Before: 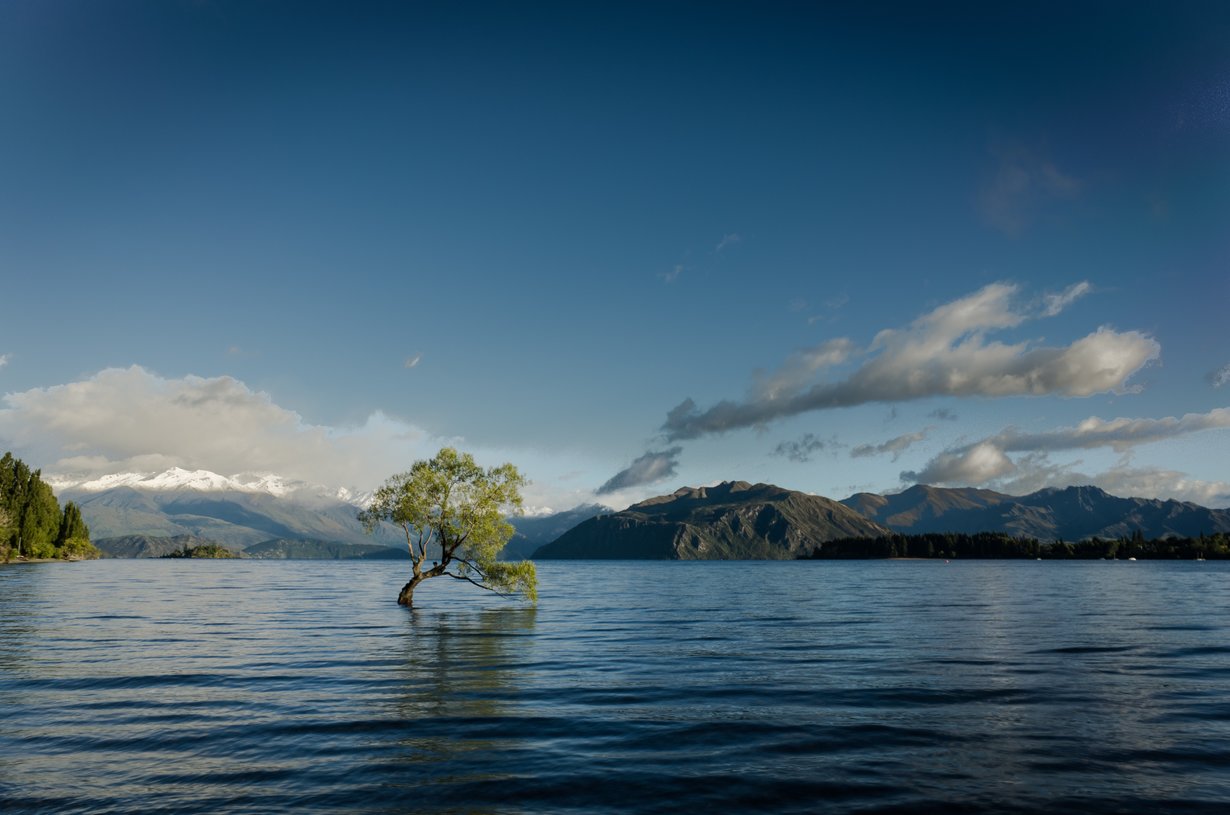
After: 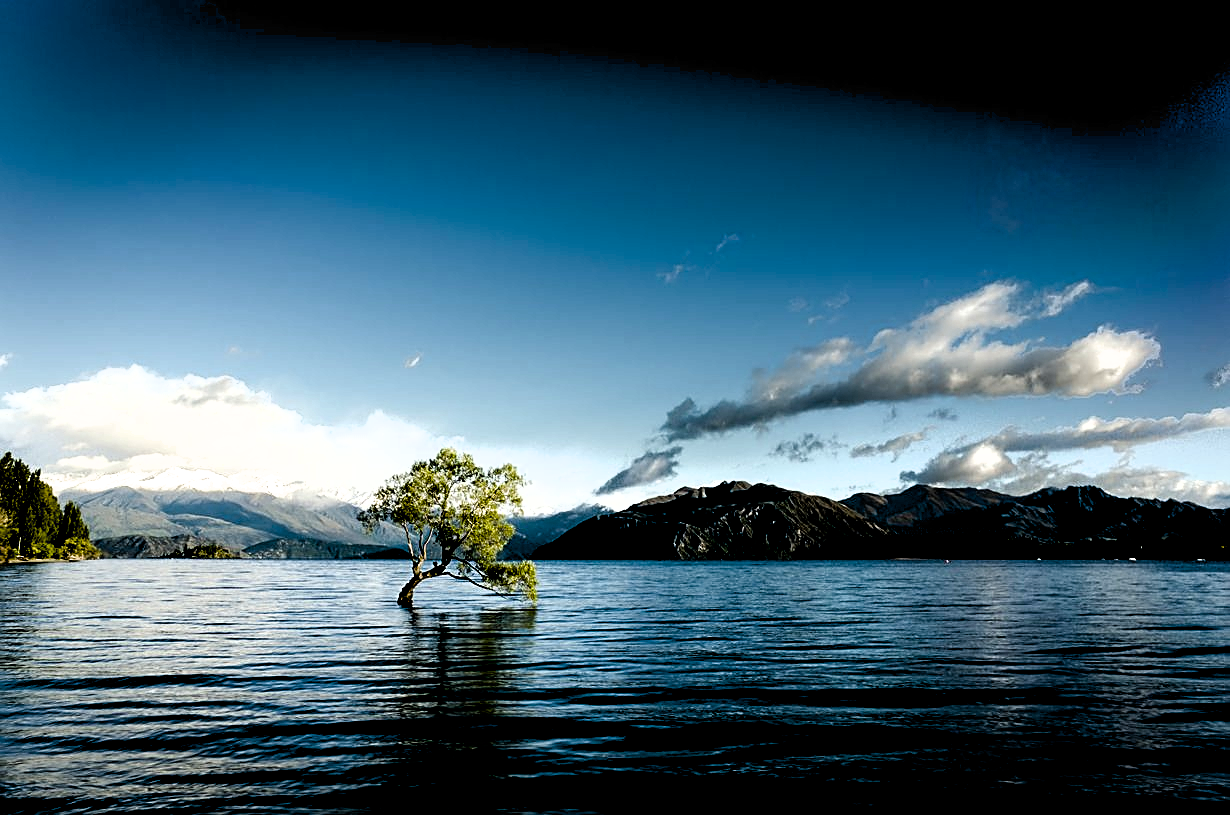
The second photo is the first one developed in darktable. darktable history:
filmic rgb: black relative exposure -8.23 EV, white relative exposure 2.21 EV, hardness 7.1, latitude 86.33%, contrast 1.708, highlights saturation mix -3.61%, shadows ↔ highlights balance -2.18%, iterations of high-quality reconstruction 10
sharpen: on, module defaults
exposure: black level correction 0.04, exposure 0.5 EV, compensate exposure bias true, compensate highlight preservation false
